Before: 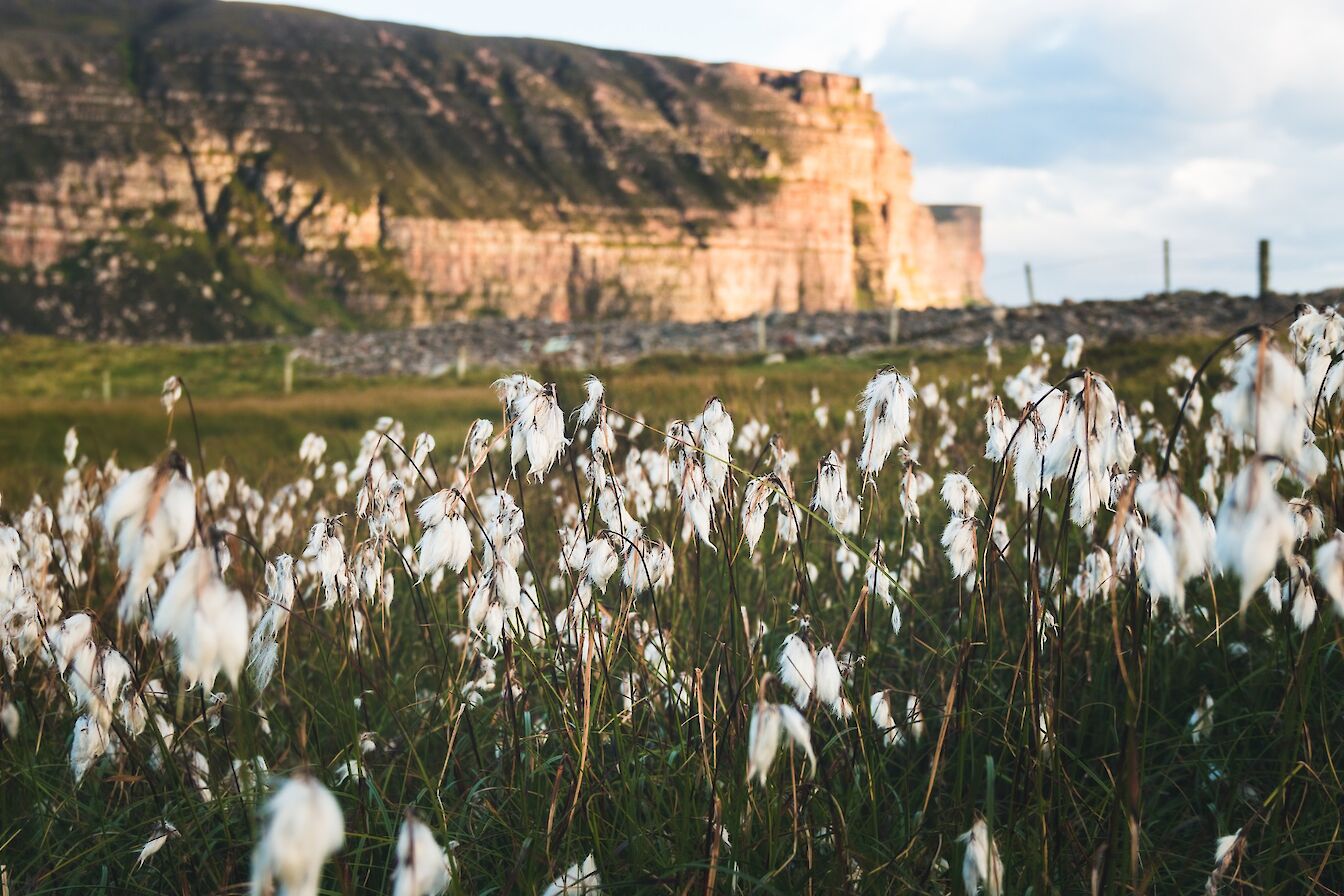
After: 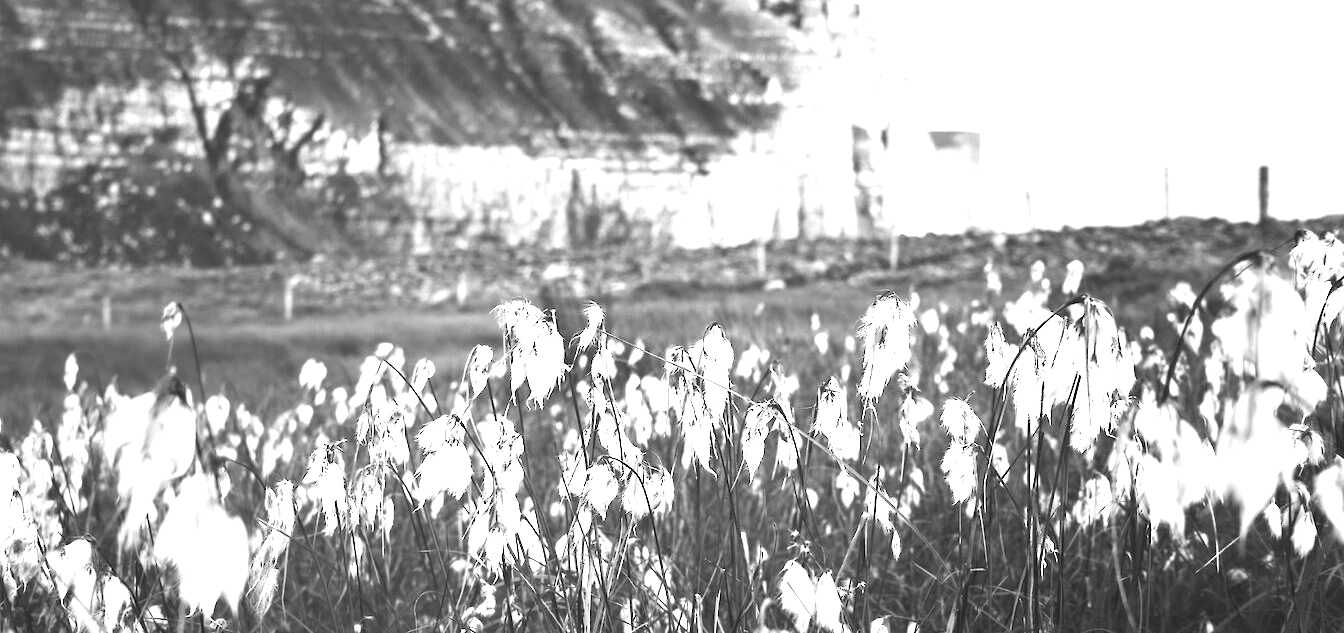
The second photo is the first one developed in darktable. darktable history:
crop and rotate: top 8.293%, bottom 20.996%
color balance rgb: perceptual saturation grading › global saturation 20%, perceptual saturation grading › highlights 2.68%, perceptual saturation grading › shadows 50%
exposure: exposure 1.2 EV, compensate highlight preservation false
monochrome: on, module defaults
